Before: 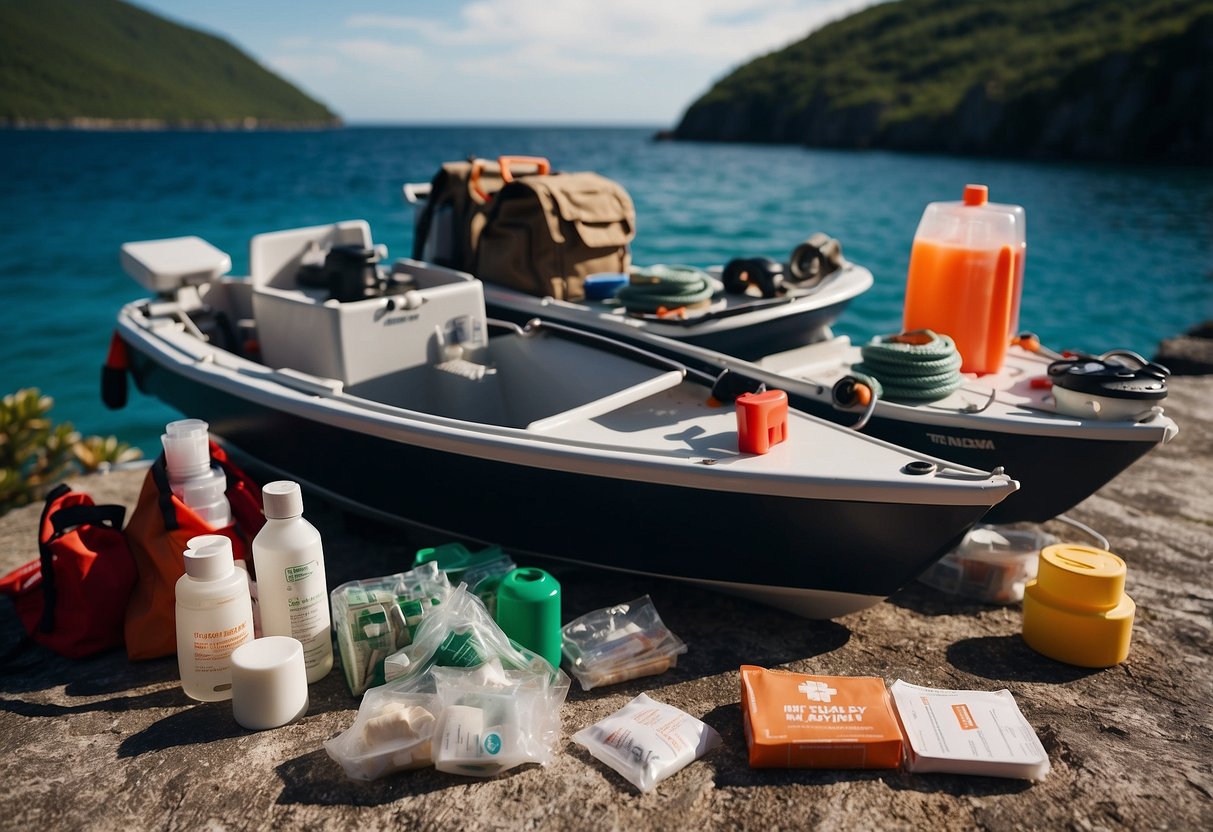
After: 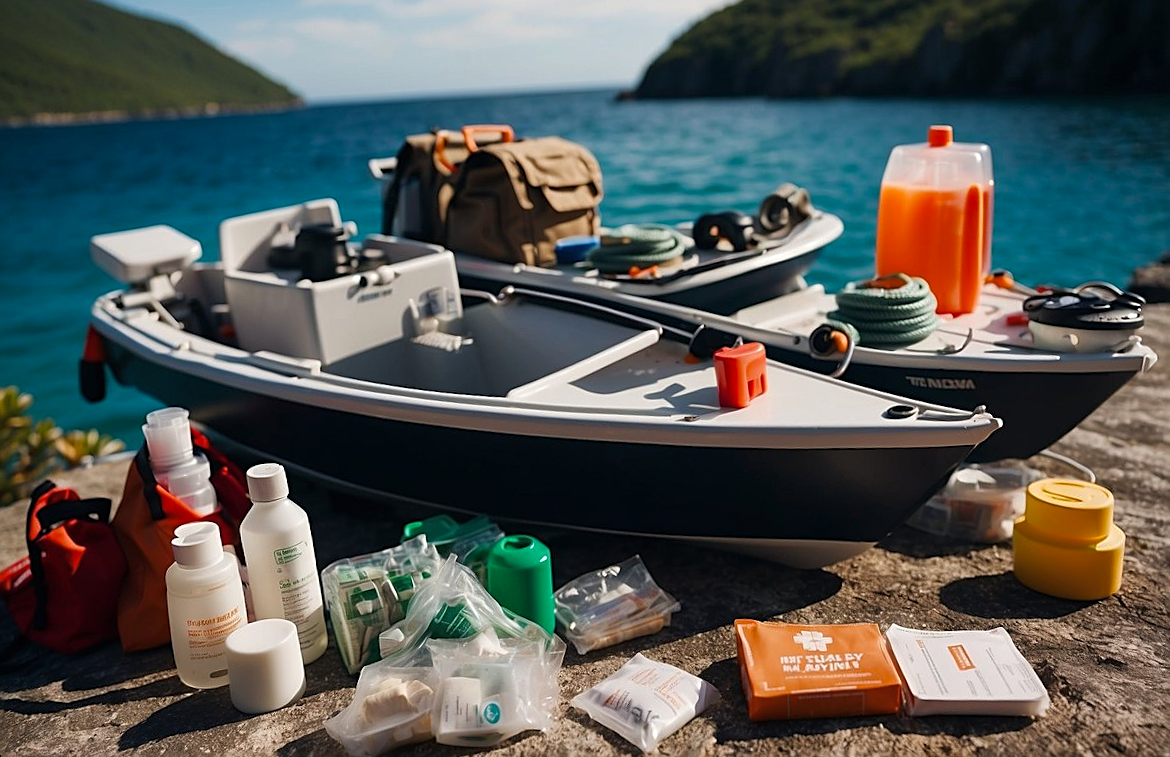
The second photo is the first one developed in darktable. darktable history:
color balance rgb: shadows fall-off 101%, linear chroma grading › mid-tones 7.63%, perceptual saturation grading › mid-tones 11.68%, mask middle-gray fulcrum 22.45%, global vibrance 10.11%, saturation formula JzAzBz (2021)
rotate and perspective: rotation -3.52°, crop left 0.036, crop right 0.964, crop top 0.081, crop bottom 0.919
sharpen: on, module defaults
